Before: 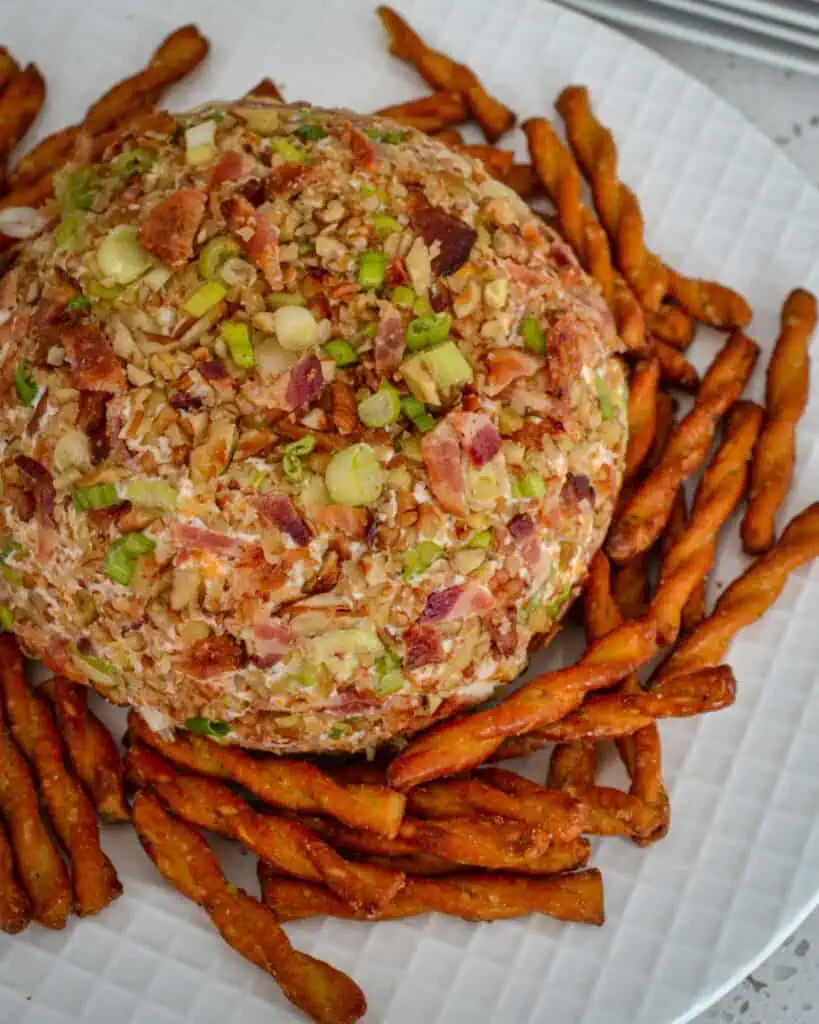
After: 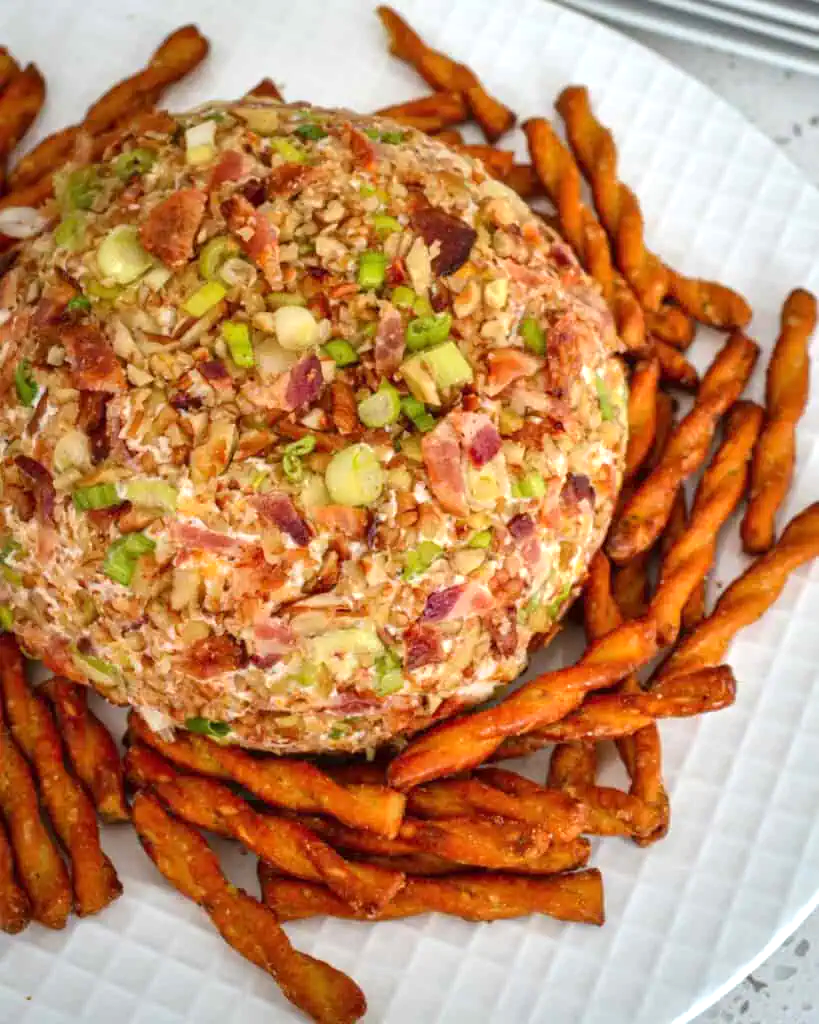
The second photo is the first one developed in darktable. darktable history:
exposure: exposure 0.635 EV, compensate highlight preservation false
